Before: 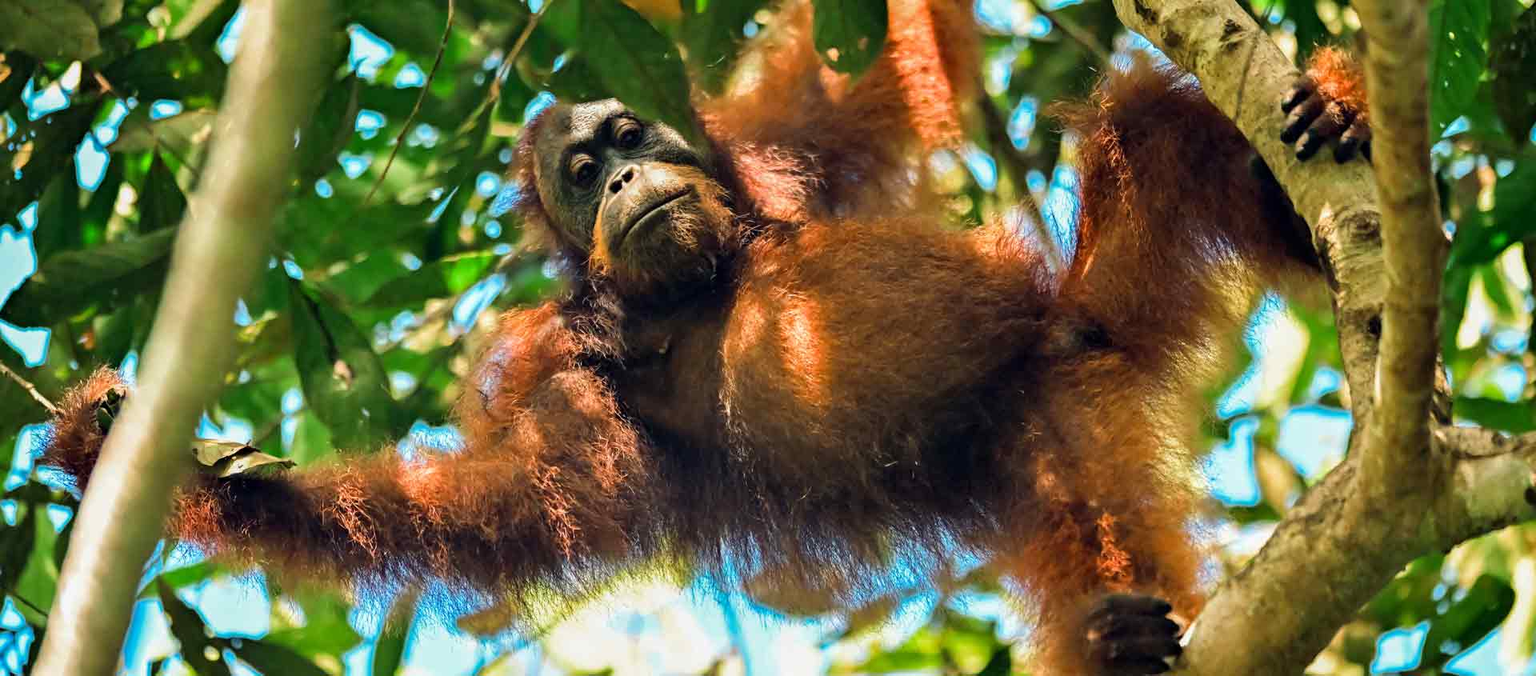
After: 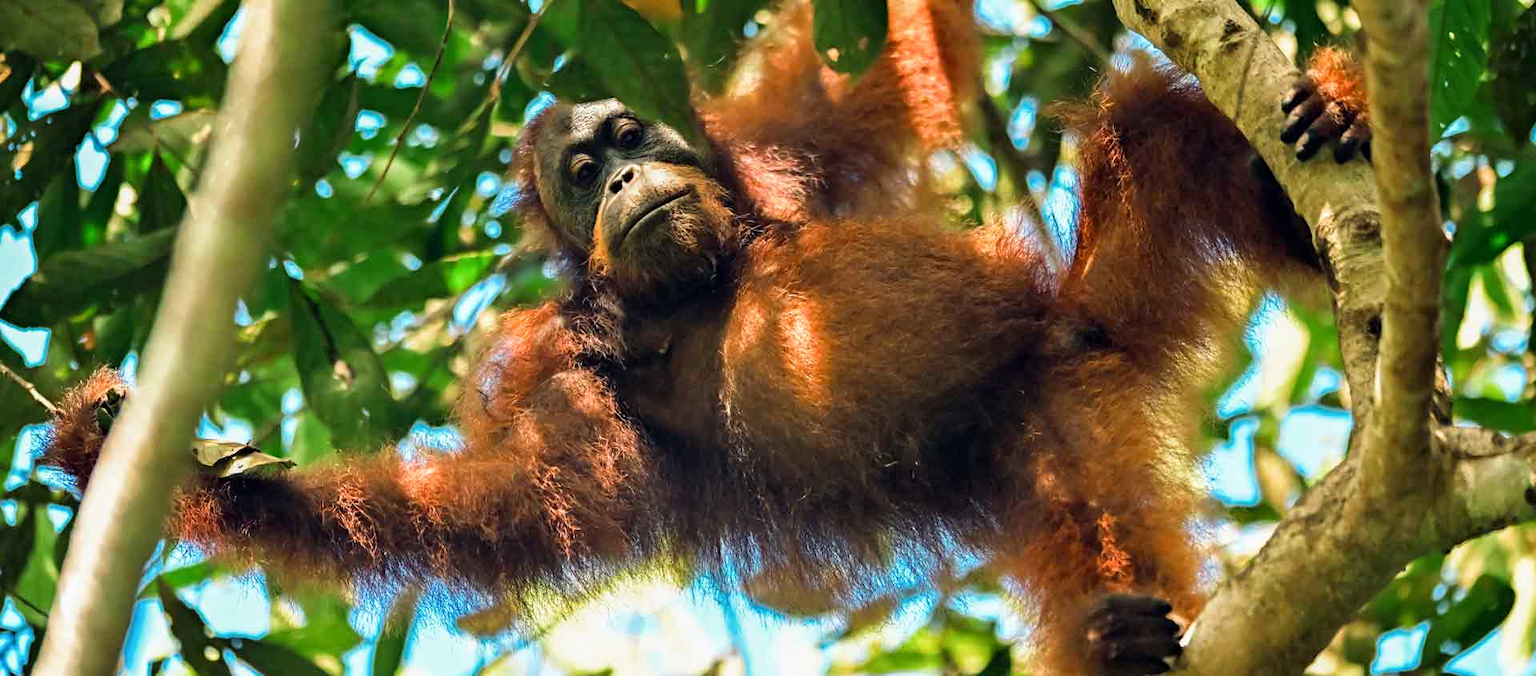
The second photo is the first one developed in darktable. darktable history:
shadows and highlights: shadows -0.956, highlights 38.81
